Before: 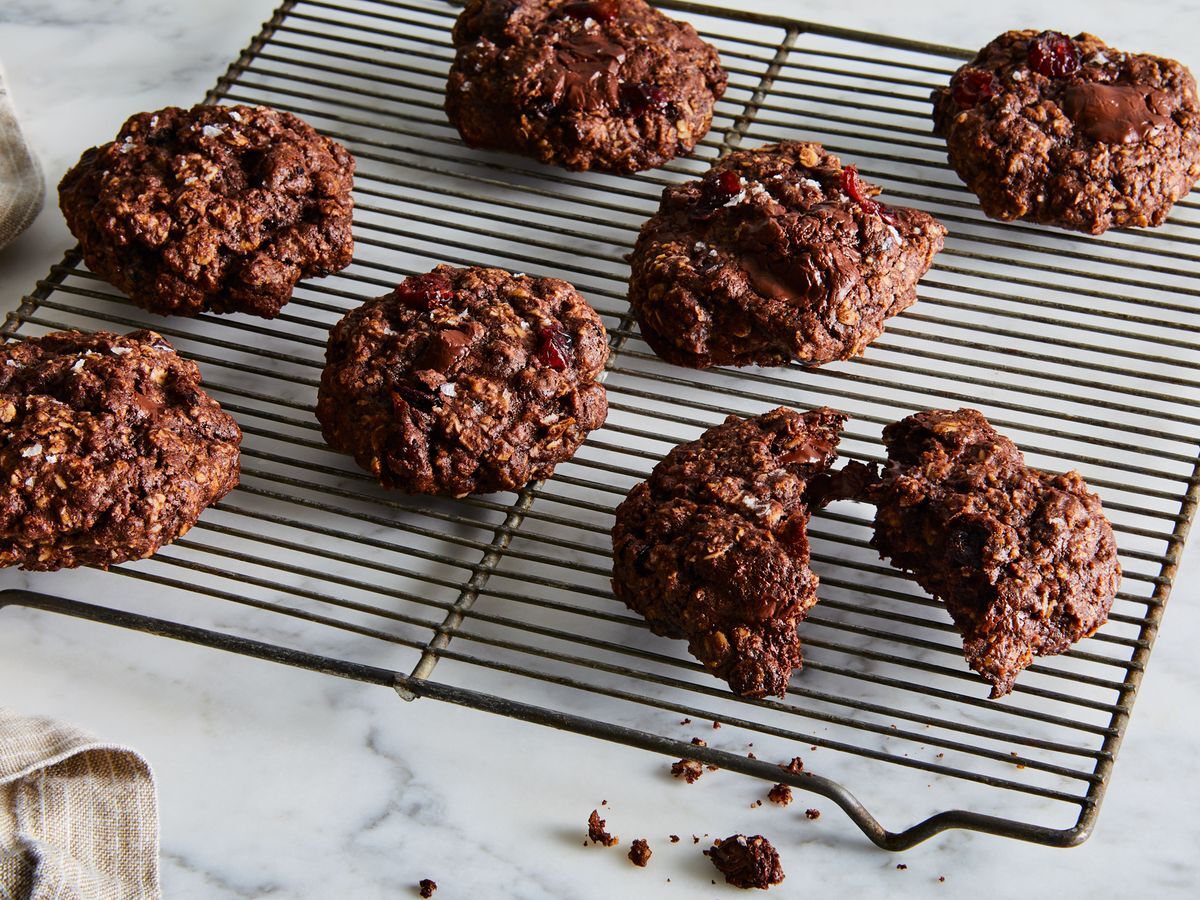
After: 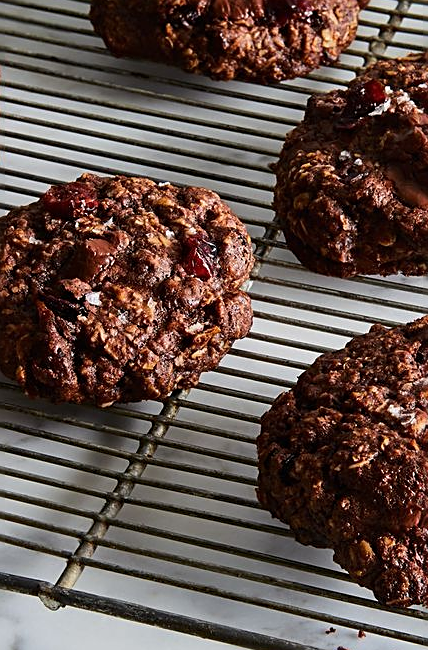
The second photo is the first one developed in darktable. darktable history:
sharpen: on, module defaults
crop and rotate: left 29.633%, top 10.216%, right 34.695%, bottom 17.493%
